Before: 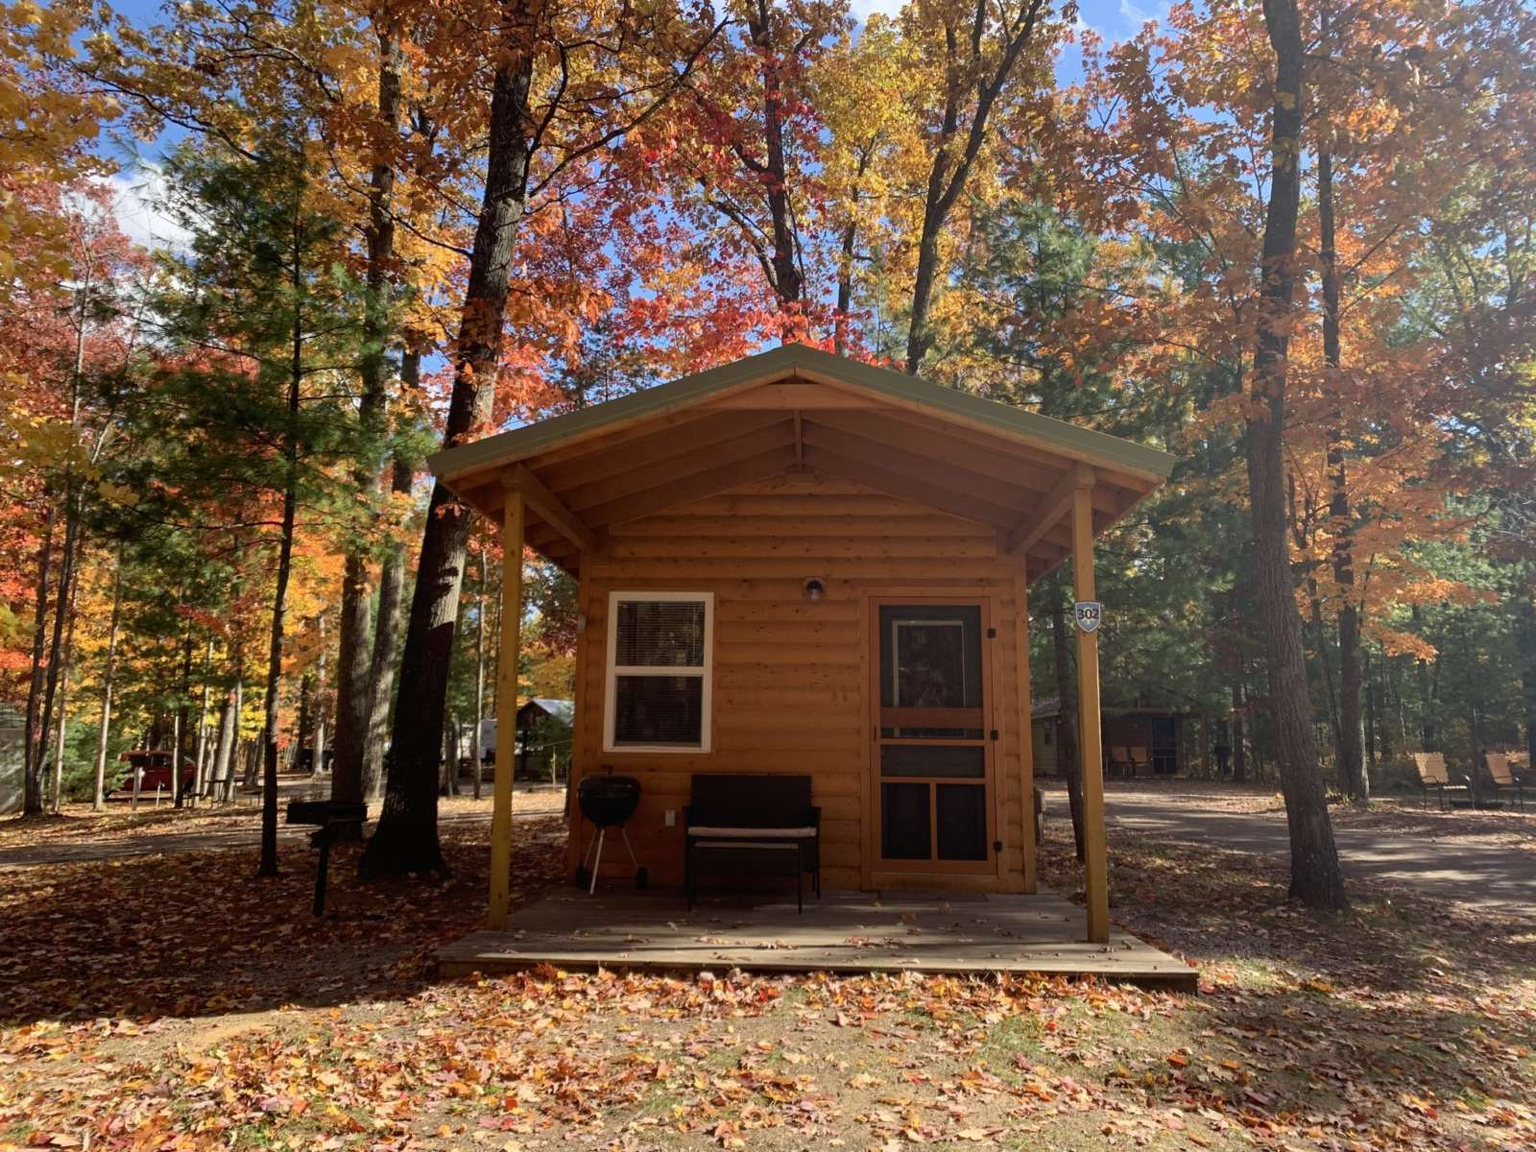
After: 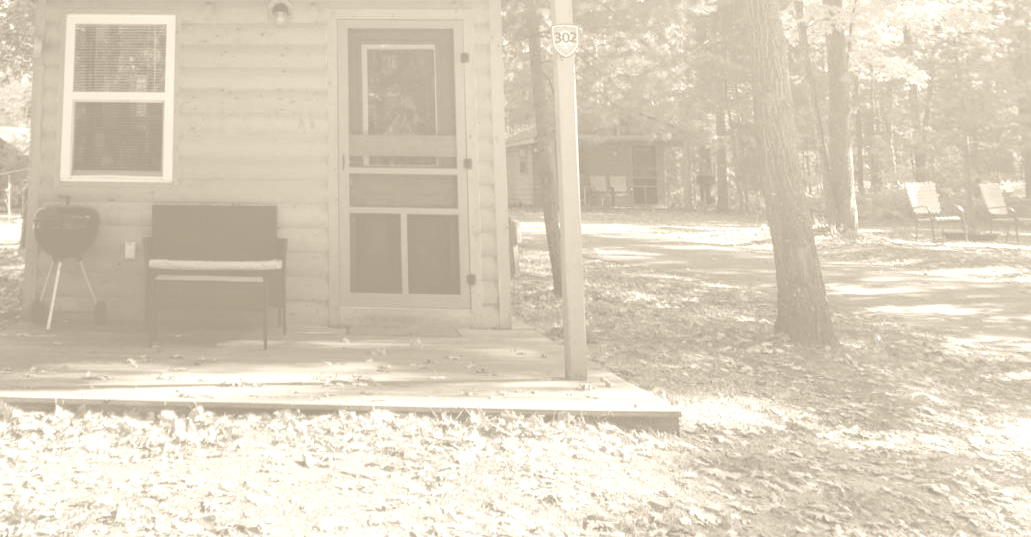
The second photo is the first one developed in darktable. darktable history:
colorize: hue 36°, saturation 71%, lightness 80.79%
white balance: red 1.08, blue 0.791
local contrast: highlights 25%, shadows 75%, midtone range 0.75
crop and rotate: left 35.509%, top 50.238%, bottom 4.934%
